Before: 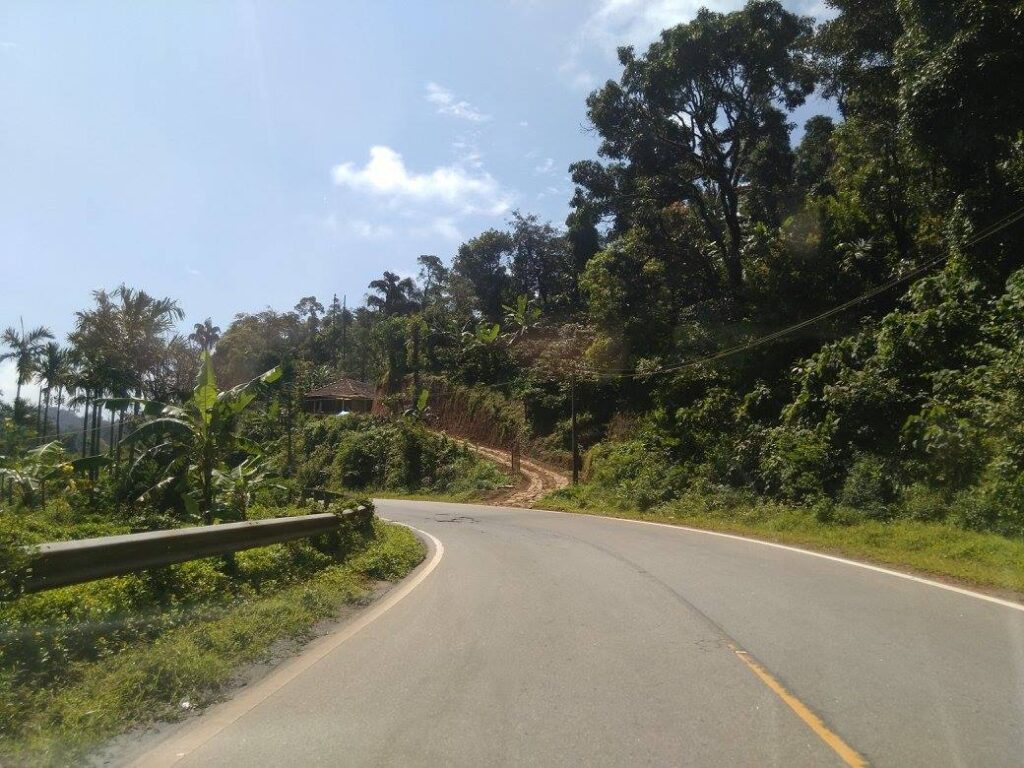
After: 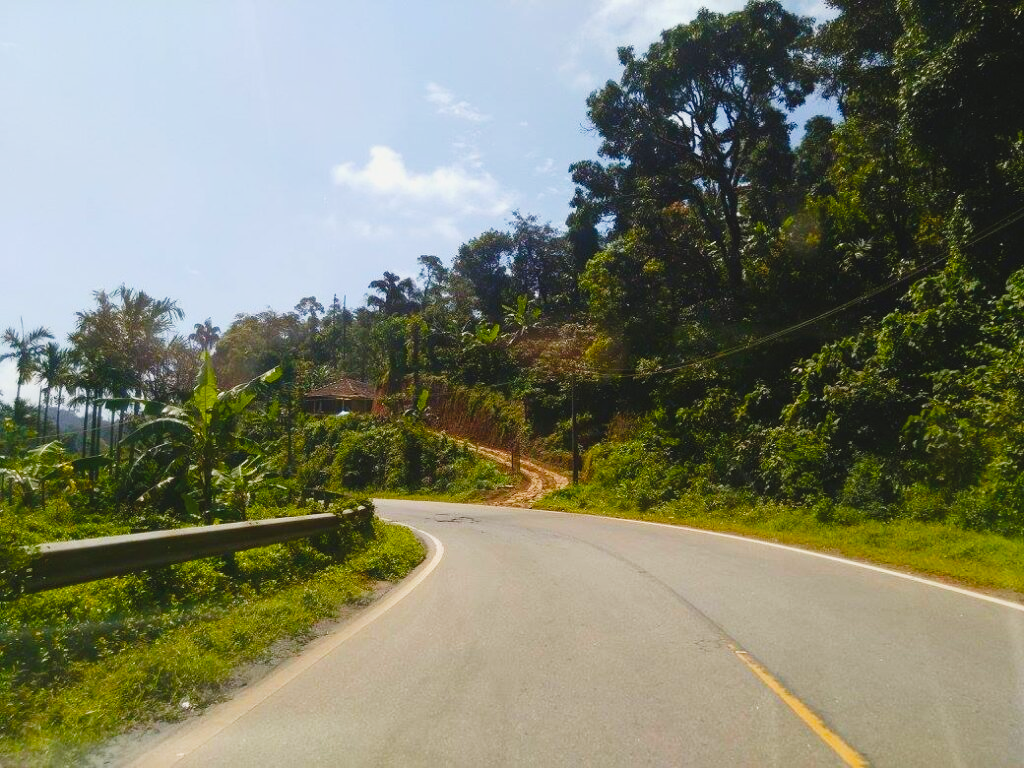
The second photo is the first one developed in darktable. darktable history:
color balance rgb: perceptual saturation grading › global saturation 35.028%, perceptual saturation grading › highlights -25.775%, perceptual saturation grading › shadows 50.093%, global vibrance 18.865%
tone curve: curves: ch0 [(0, 0.049) (0.175, 0.178) (0.466, 0.498) (0.715, 0.767) (0.819, 0.851) (1, 0.961)]; ch1 [(0, 0) (0.437, 0.398) (0.476, 0.466) (0.505, 0.505) (0.534, 0.544) (0.595, 0.608) (0.641, 0.643) (1, 1)]; ch2 [(0, 0) (0.359, 0.379) (0.437, 0.44) (0.489, 0.495) (0.518, 0.537) (0.579, 0.579) (1, 1)], preserve colors none
